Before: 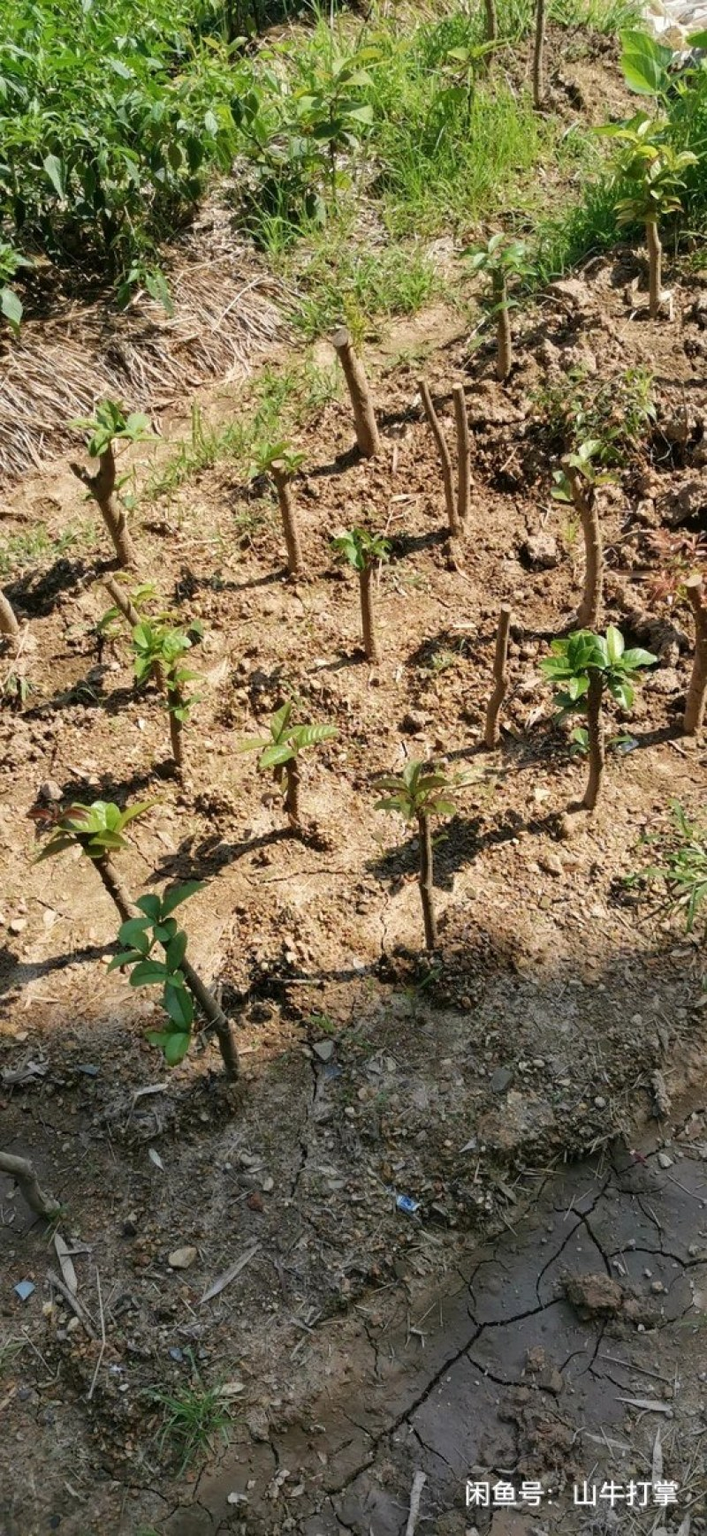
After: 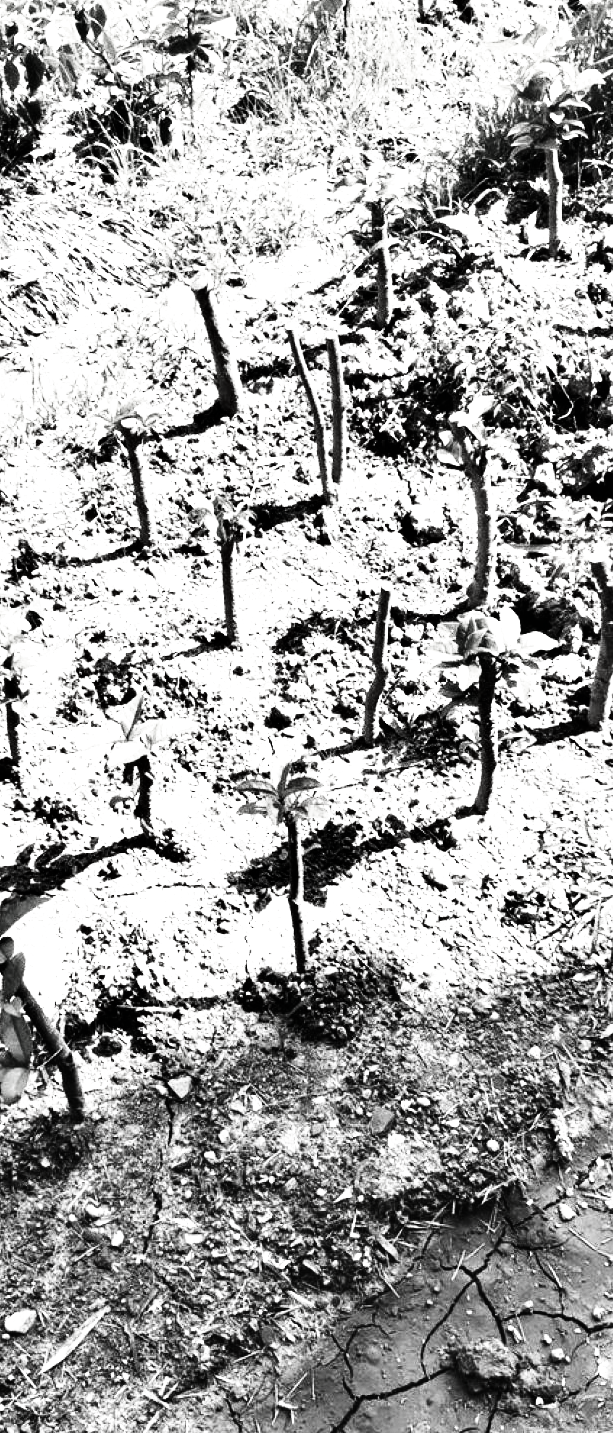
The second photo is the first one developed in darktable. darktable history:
color correction: highlights b* 0.022
exposure: black level correction -0.024, exposure 1.397 EV, compensate highlight preservation false
contrast brightness saturation: contrast 0.016, brightness -0.987, saturation -0.981
base curve: curves: ch0 [(0, 0.003) (0.001, 0.002) (0.006, 0.004) (0.02, 0.022) (0.048, 0.086) (0.094, 0.234) (0.162, 0.431) (0.258, 0.629) (0.385, 0.8) (0.548, 0.918) (0.751, 0.988) (1, 1)], preserve colors none
crop: left 23.296%, top 5.905%, bottom 11.668%
contrast equalizer: octaves 7, y [[0.6 ×6], [0.55 ×6], [0 ×6], [0 ×6], [0 ×6]]
